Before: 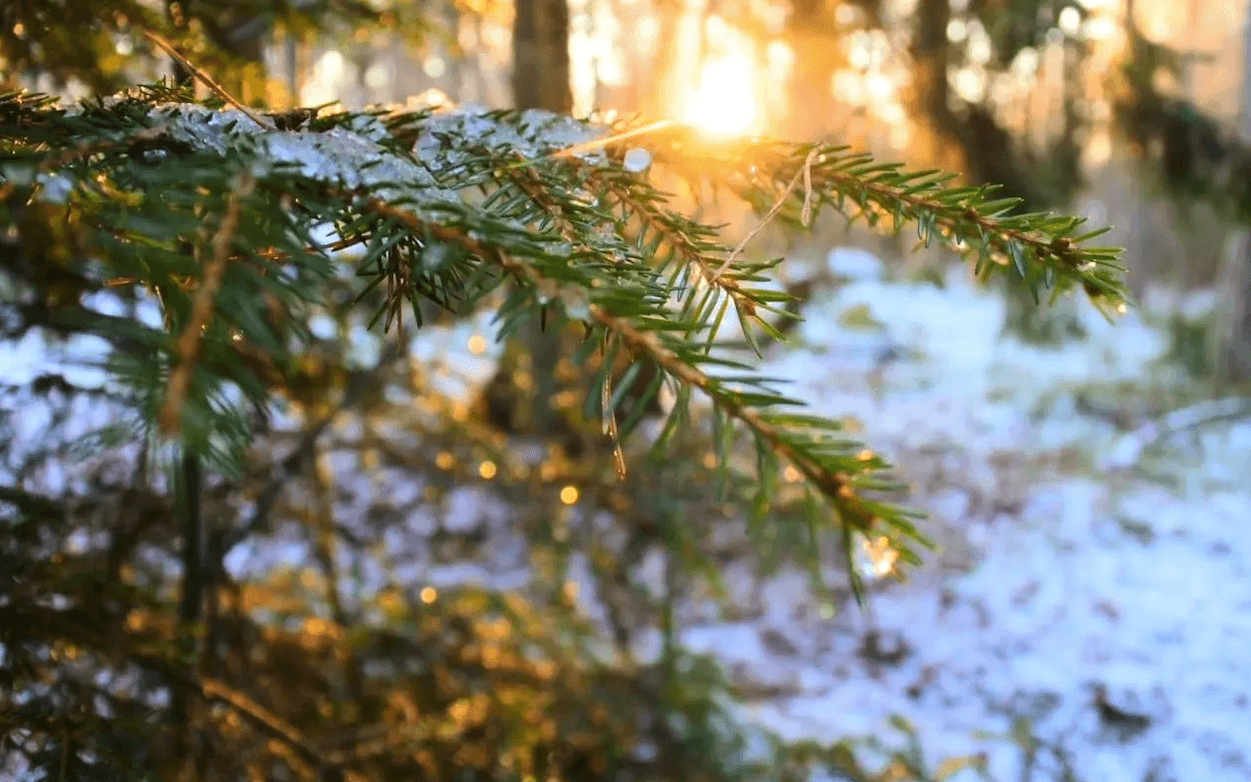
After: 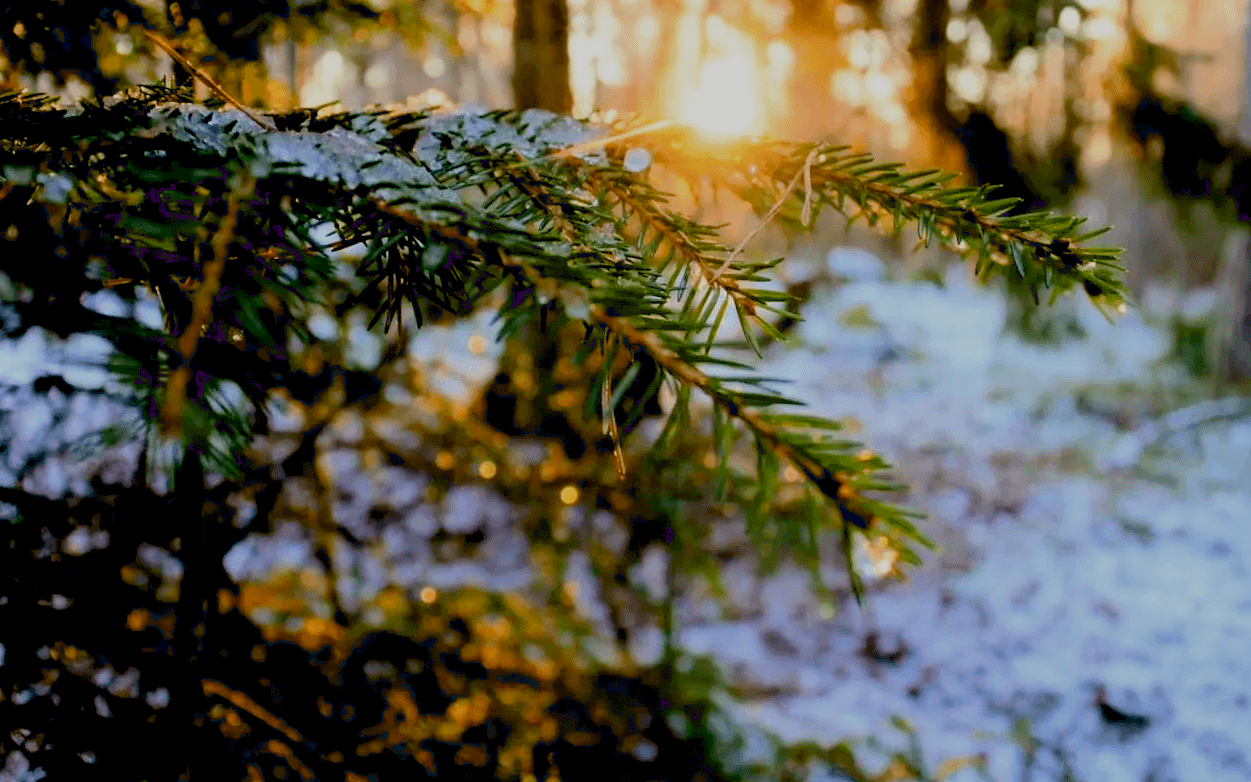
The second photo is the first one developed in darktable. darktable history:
filmic rgb: black relative exposure -6.59 EV, white relative exposure 4.71 EV, hardness 3.13, contrast 0.805
contrast brightness saturation: brightness -0.2, saturation 0.08
exposure: black level correction 0.04, exposure 0.5 EV, compensate highlight preservation false
